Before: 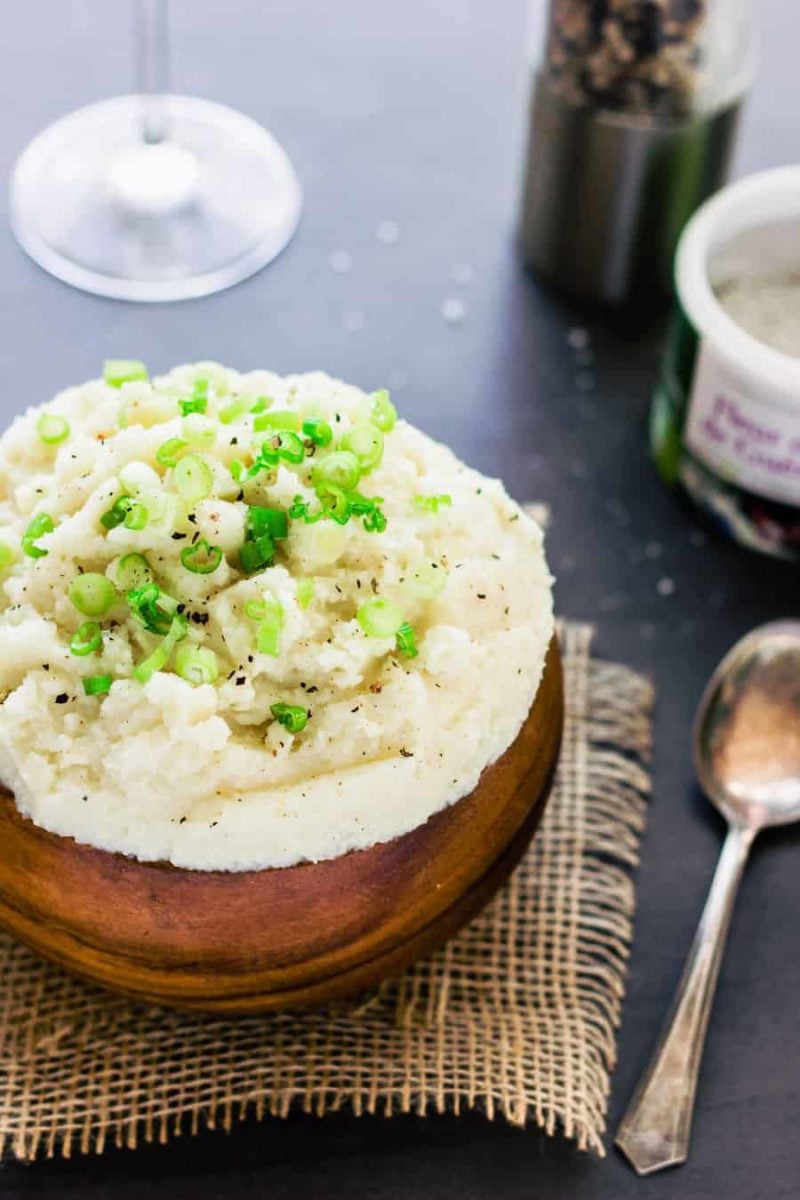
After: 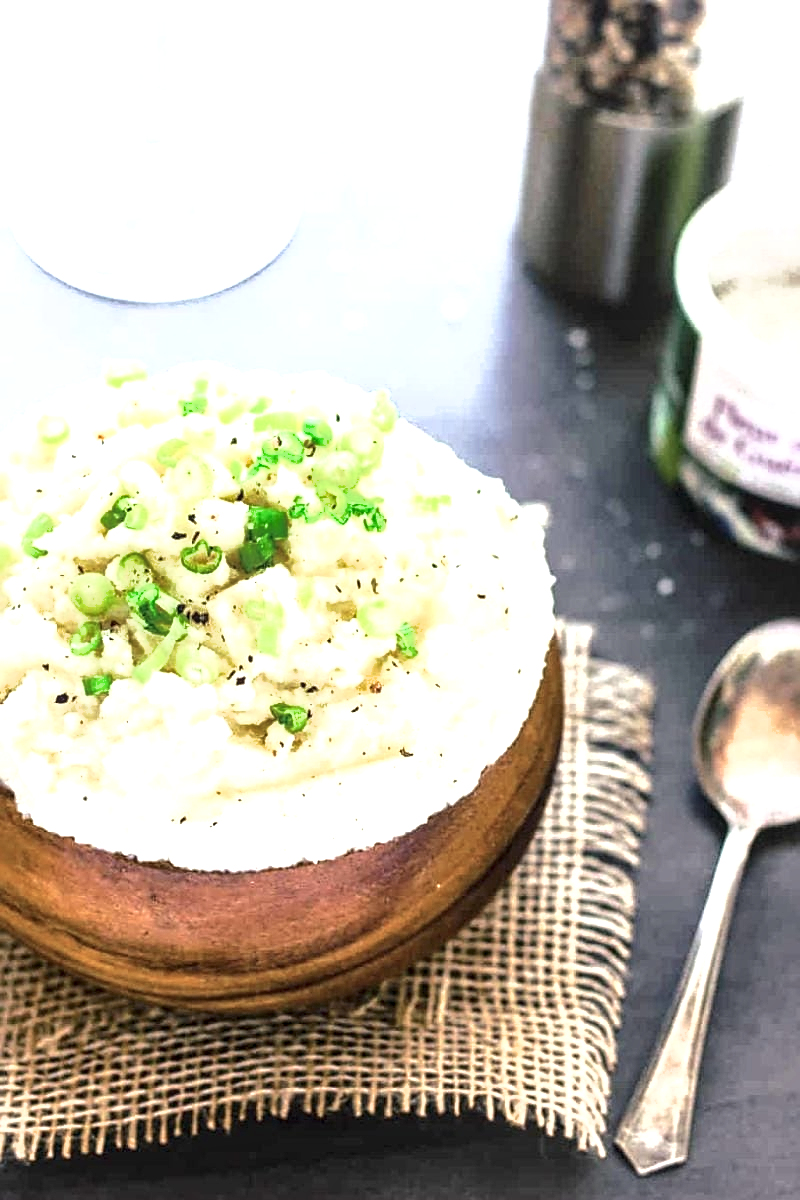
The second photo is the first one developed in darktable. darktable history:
exposure: black level correction 0, exposure 1.399 EV, compensate highlight preservation false
local contrast: on, module defaults
color zones: curves: ch0 [(0, 0.444) (0.143, 0.442) (0.286, 0.441) (0.429, 0.441) (0.571, 0.441) (0.714, 0.441) (0.857, 0.442) (1, 0.444)]
shadows and highlights: shadows 8.46, white point adjustment 0.938, highlights -38.82
sharpen: on, module defaults
contrast brightness saturation: contrast 0.1, saturation -0.301
